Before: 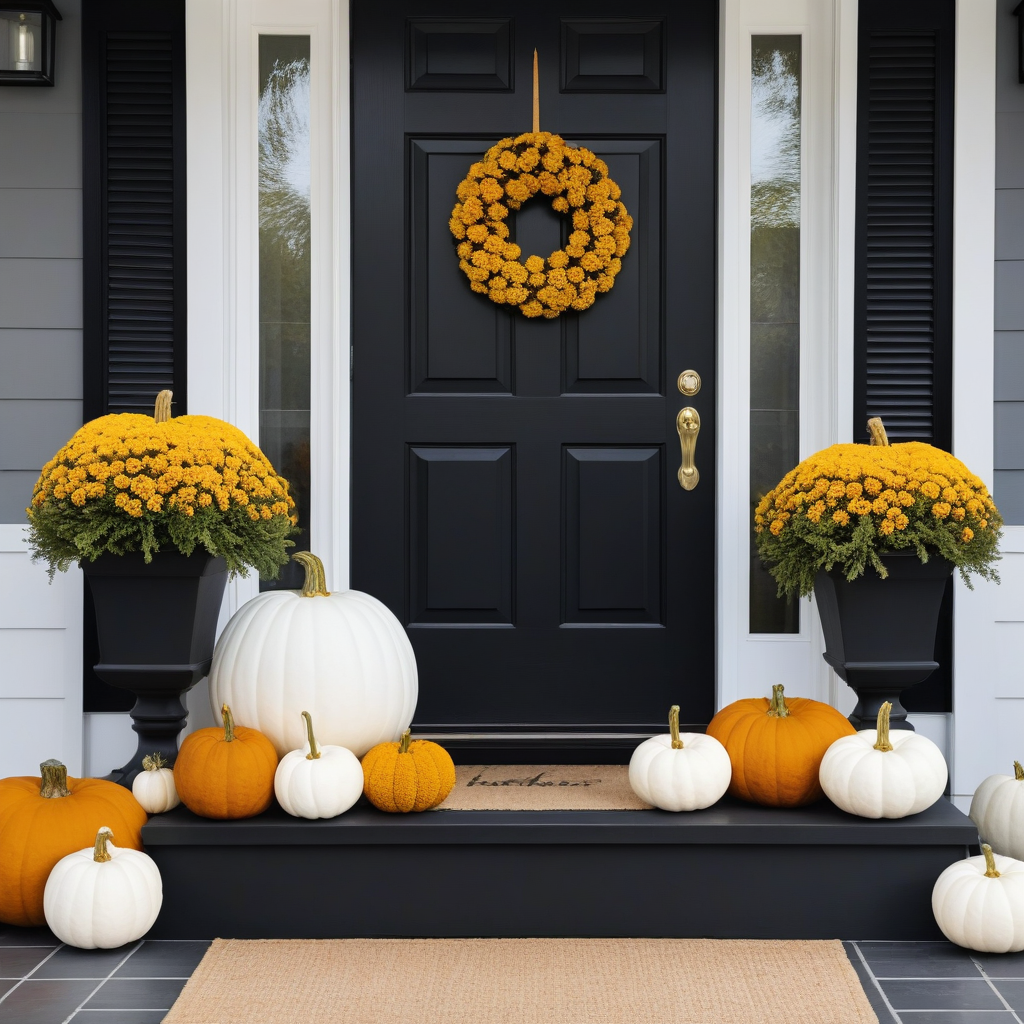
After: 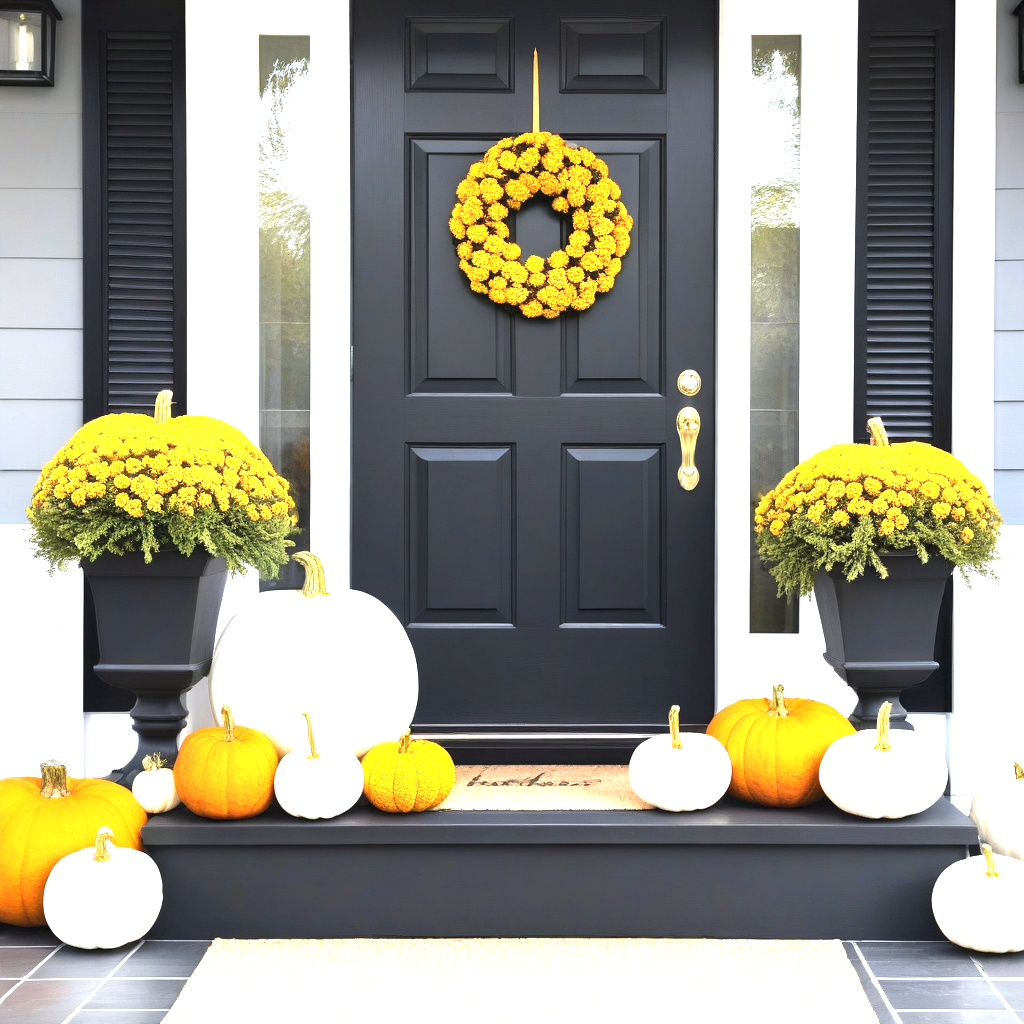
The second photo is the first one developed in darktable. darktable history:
color zones: mix -62.47%
exposure: exposure 2 EV, compensate exposure bias true, compensate highlight preservation false
